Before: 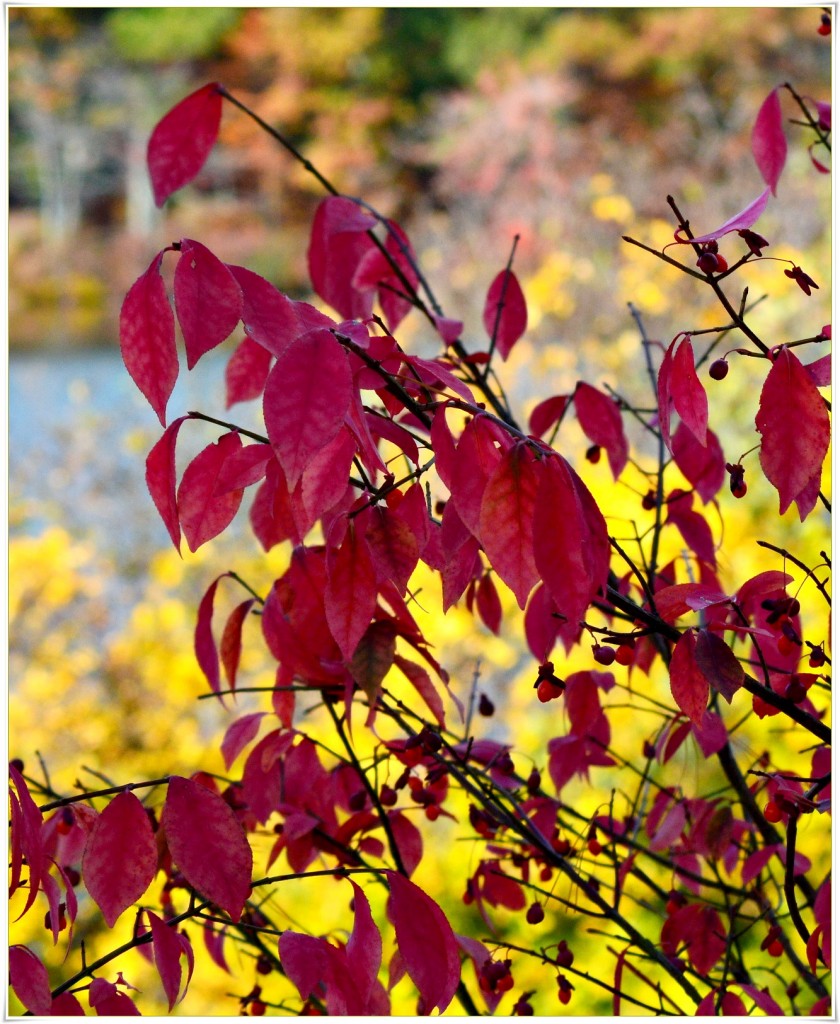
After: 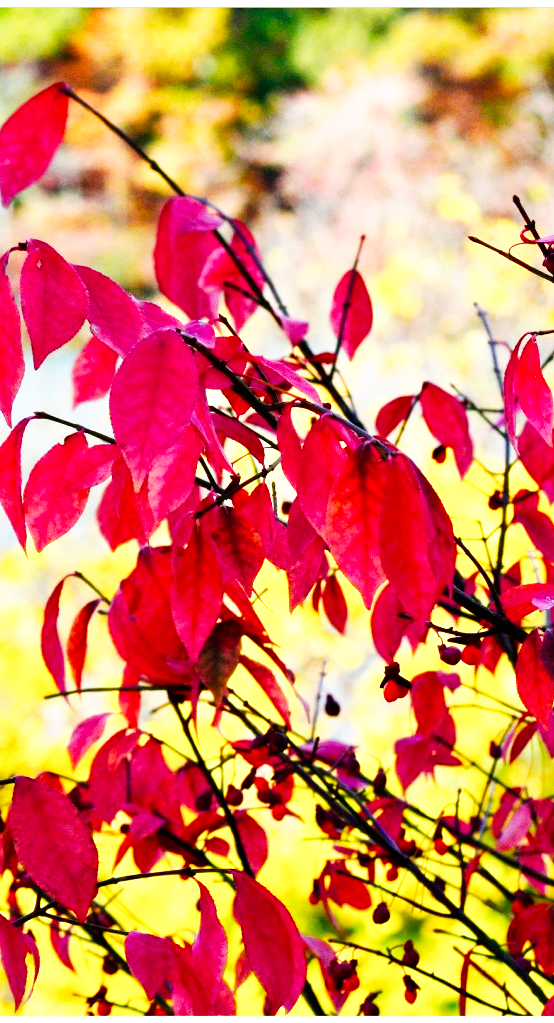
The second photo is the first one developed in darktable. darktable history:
base curve: curves: ch0 [(0, 0) (0.007, 0.004) (0.027, 0.03) (0.046, 0.07) (0.207, 0.54) (0.442, 0.872) (0.673, 0.972) (1, 1)], preserve colors none
exposure: exposure 0.191 EV, compensate highlight preservation false
crop and rotate: left 18.442%, right 15.508%
